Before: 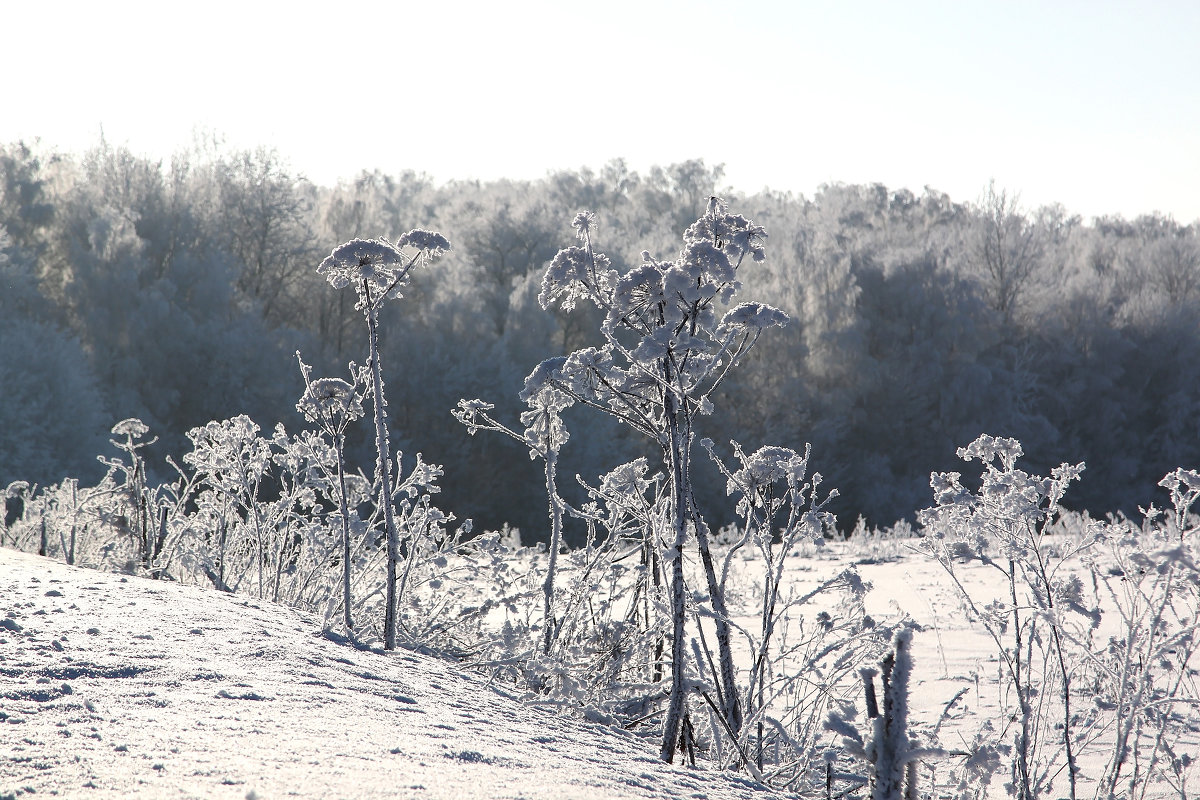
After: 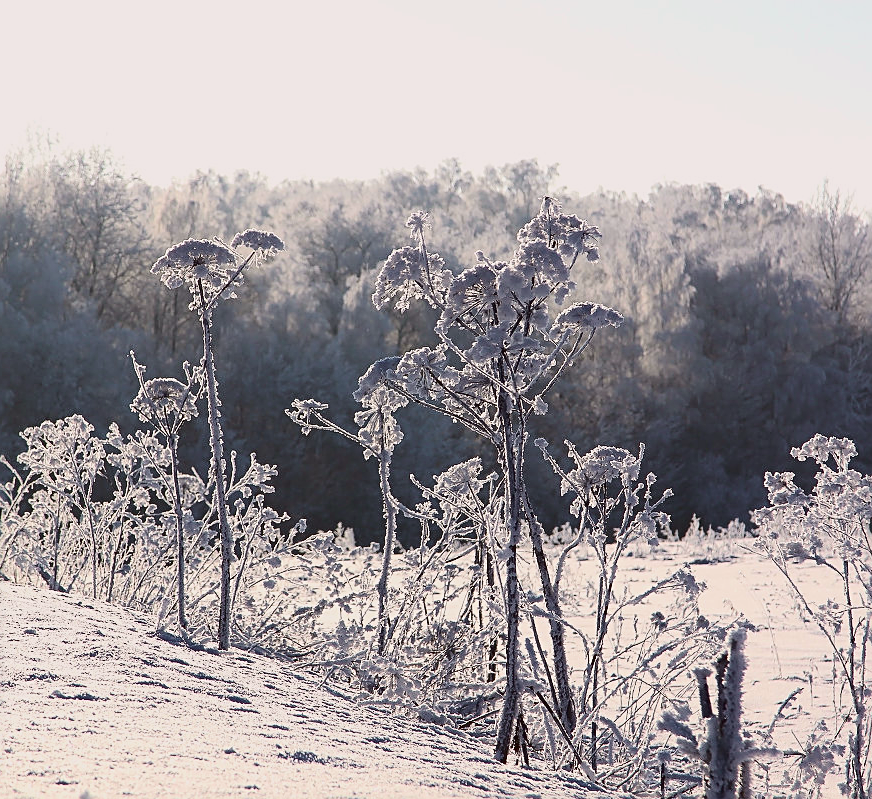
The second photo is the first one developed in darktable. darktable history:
velvia: on, module defaults
sharpen: on, module defaults
crop: left 13.877%, right 13.415%
tone curve: curves: ch0 [(0, 0.019) (0.204, 0.162) (0.491, 0.519) (0.748, 0.765) (1, 0.919)]; ch1 [(0, 0) (0.179, 0.173) (0.322, 0.32) (0.442, 0.447) (0.496, 0.504) (0.566, 0.585) (0.761, 0.803) (1, 1)]; ch2 [(0, 0) (0.434, 0.447) (0.483, 0.487) (0.555, 0.563) (0.697, 0.68) (1, 1)], color space Lab, independent channels, preserve colors none
contrast brightness saturation: saturation -0.063
